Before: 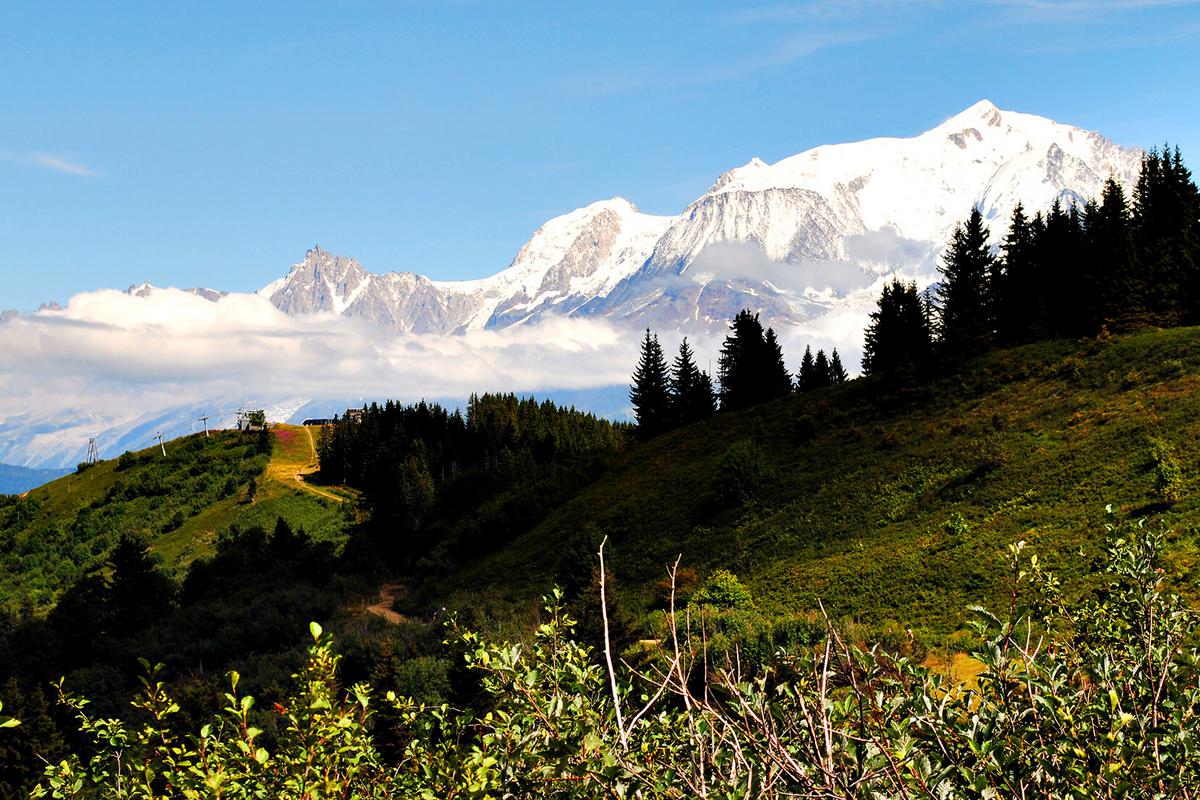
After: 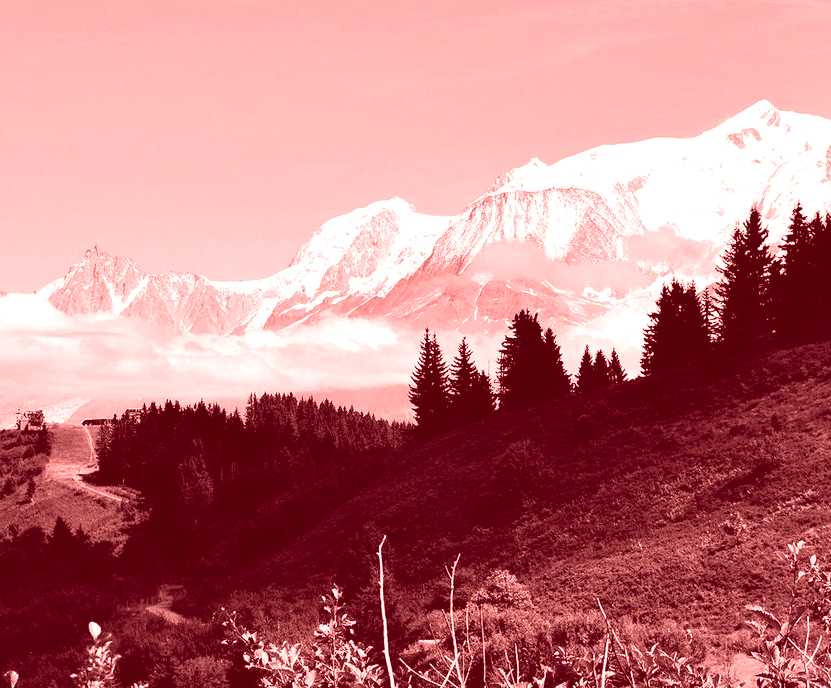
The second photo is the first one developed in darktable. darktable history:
colorize: saturation 60%, source mix 100%
crop: left 18.479%, right 12.2%, bottom 13.971%
